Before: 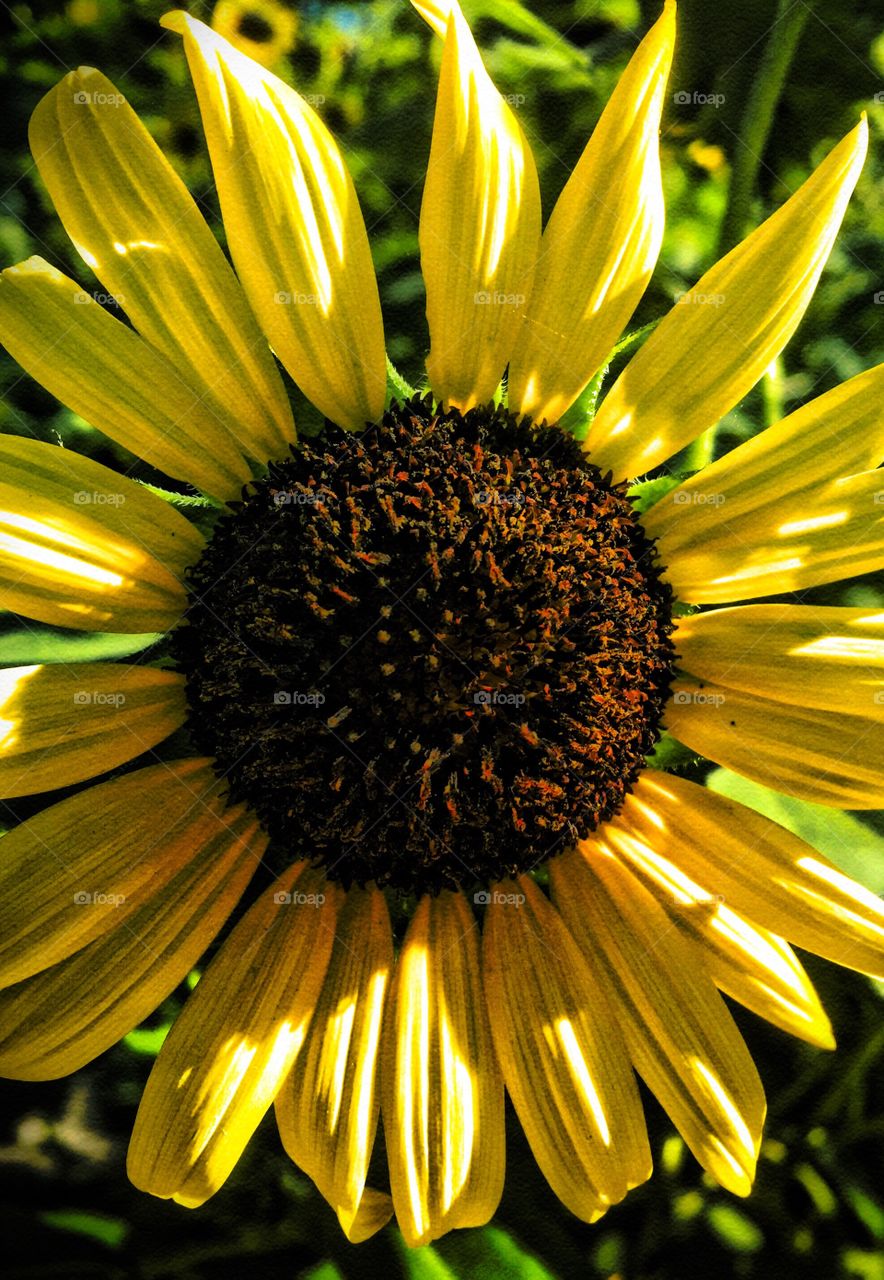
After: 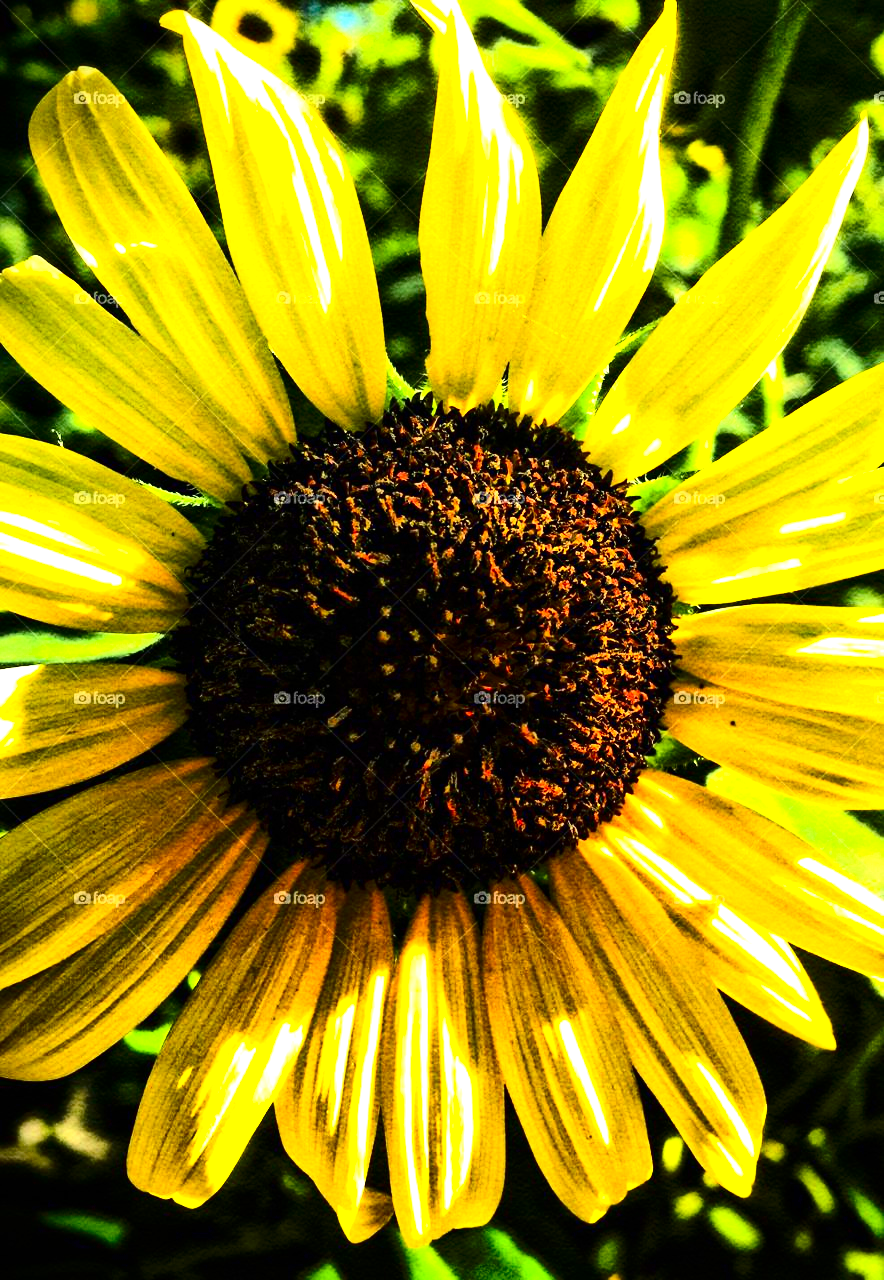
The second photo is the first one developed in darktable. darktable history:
contrast brightness saturation: contrast 0.32, brightness -0.08, saturation 0.17
exposure: black level correction 0, exposure 1.1 EV, compensate exposure bias true, compensate highlight preservation false
